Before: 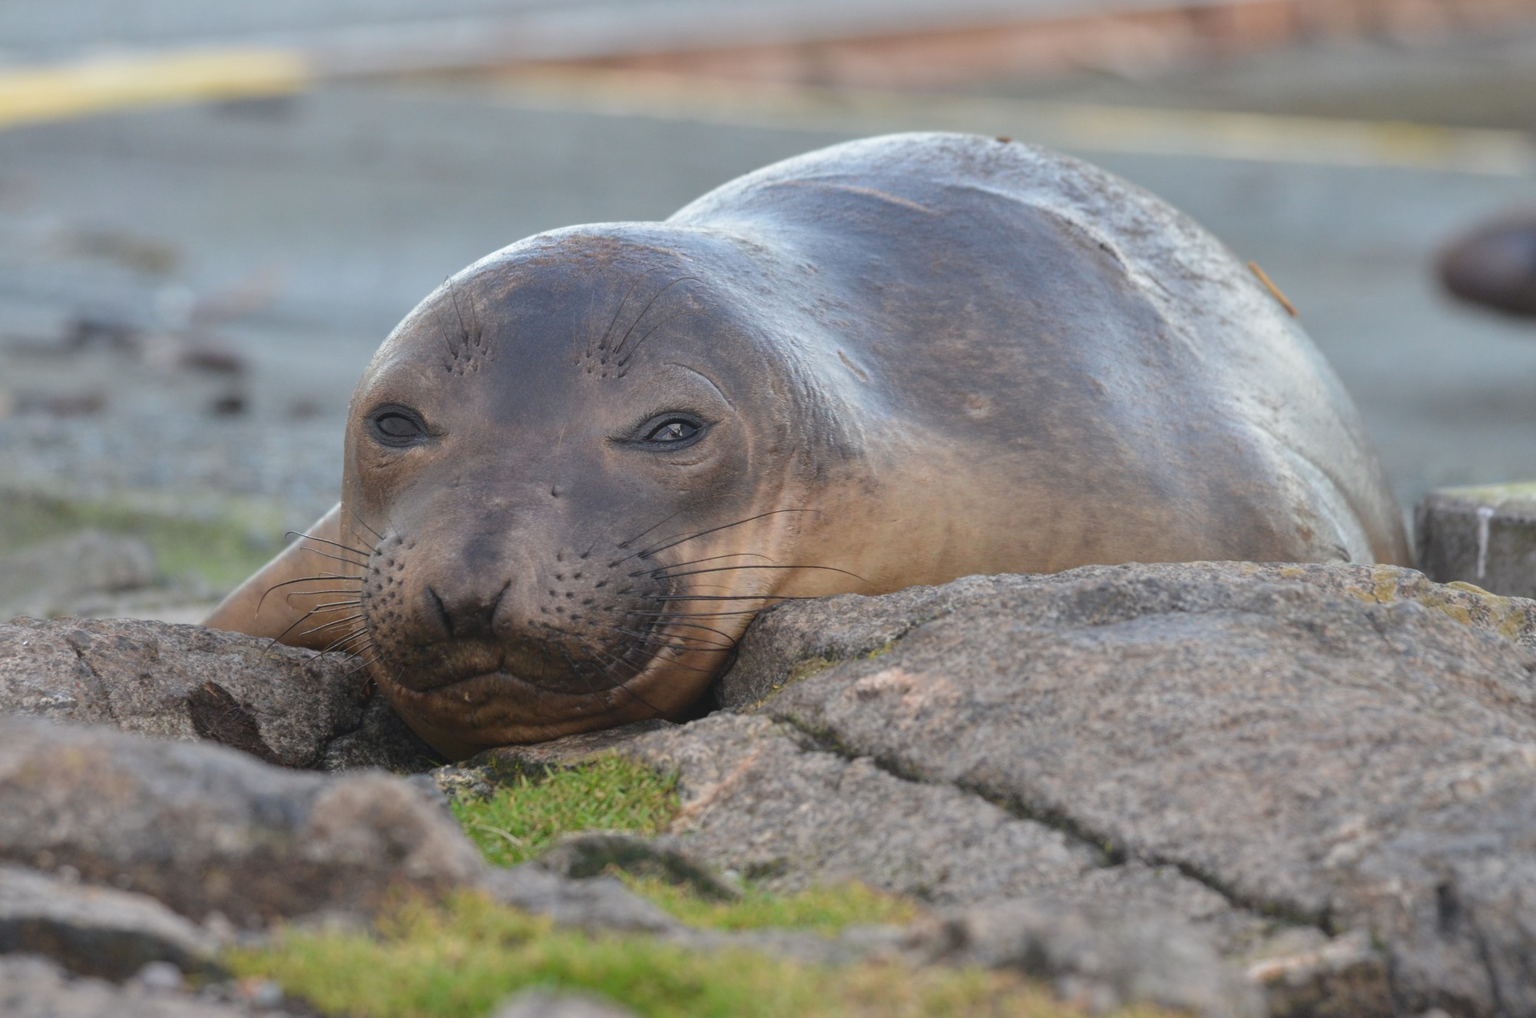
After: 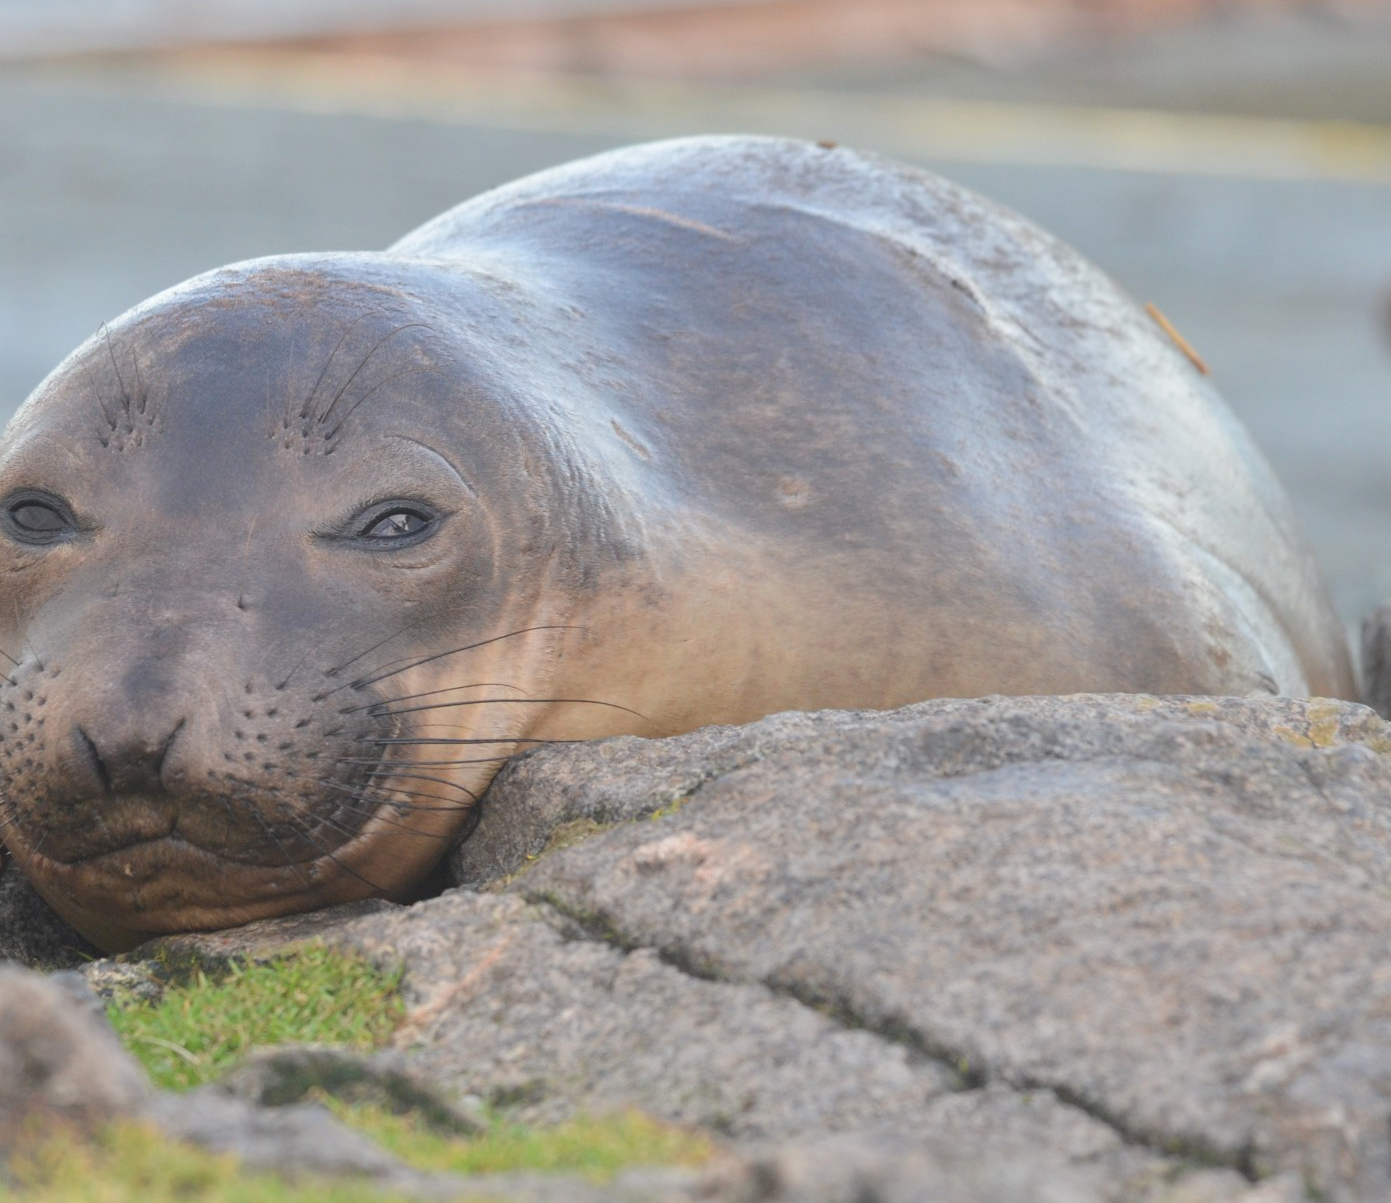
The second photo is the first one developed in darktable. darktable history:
contrast brightness saturation: brightness 0.15
crop and rotate: left 24.034%, top 2.838%, right 6.406%, bottom 6.299%
